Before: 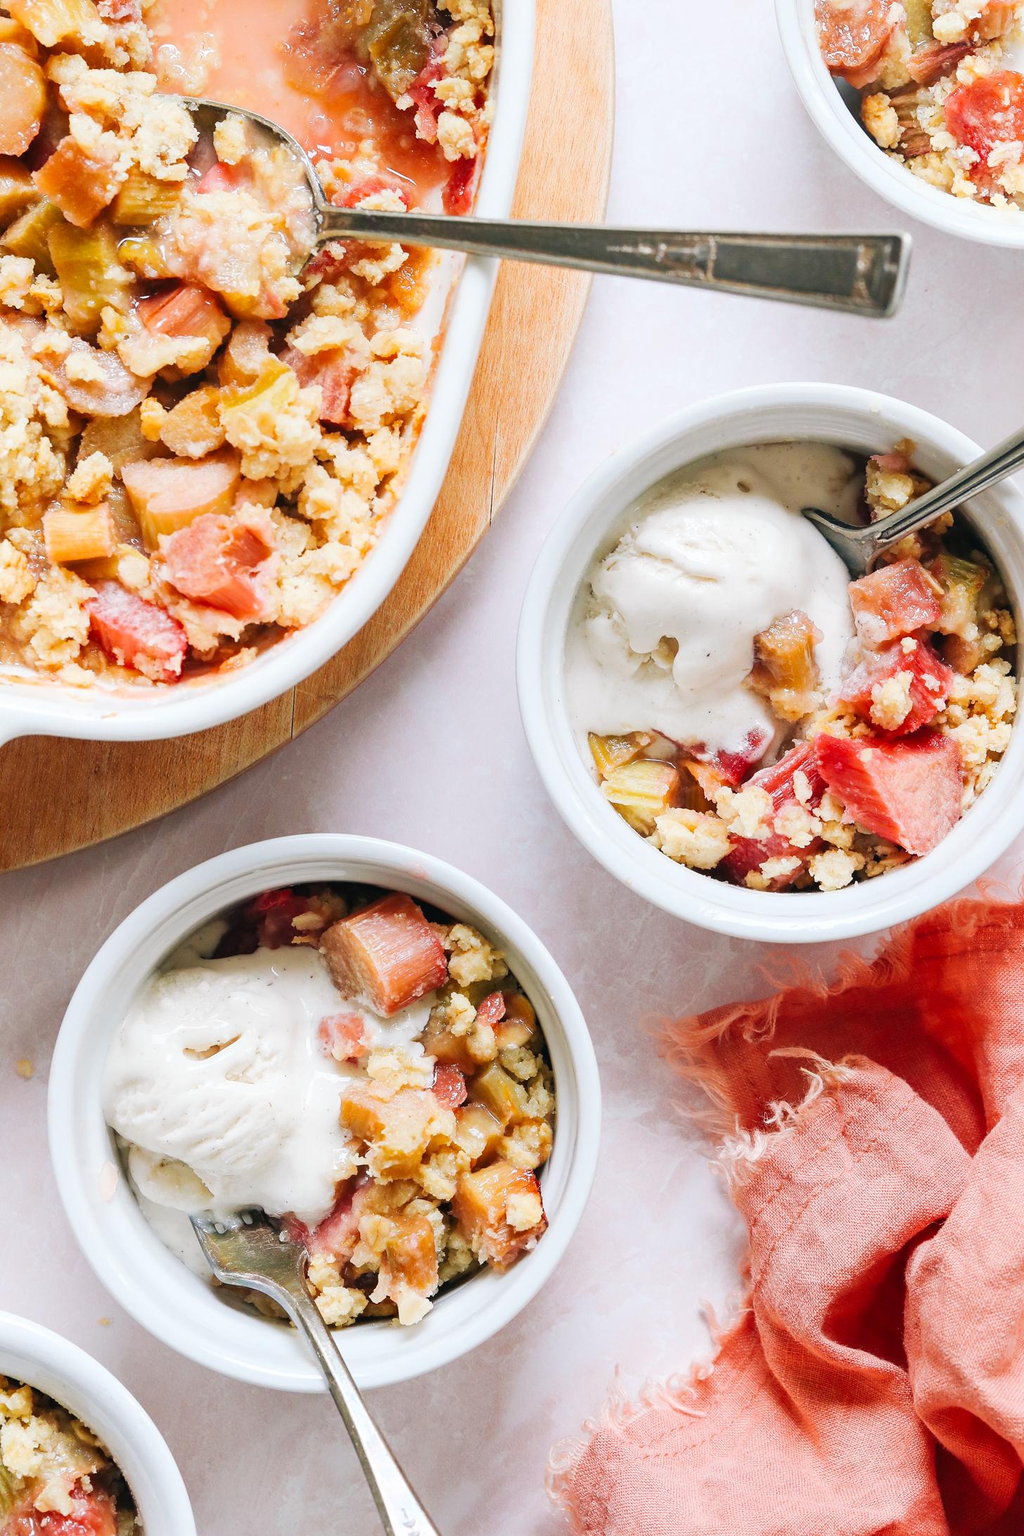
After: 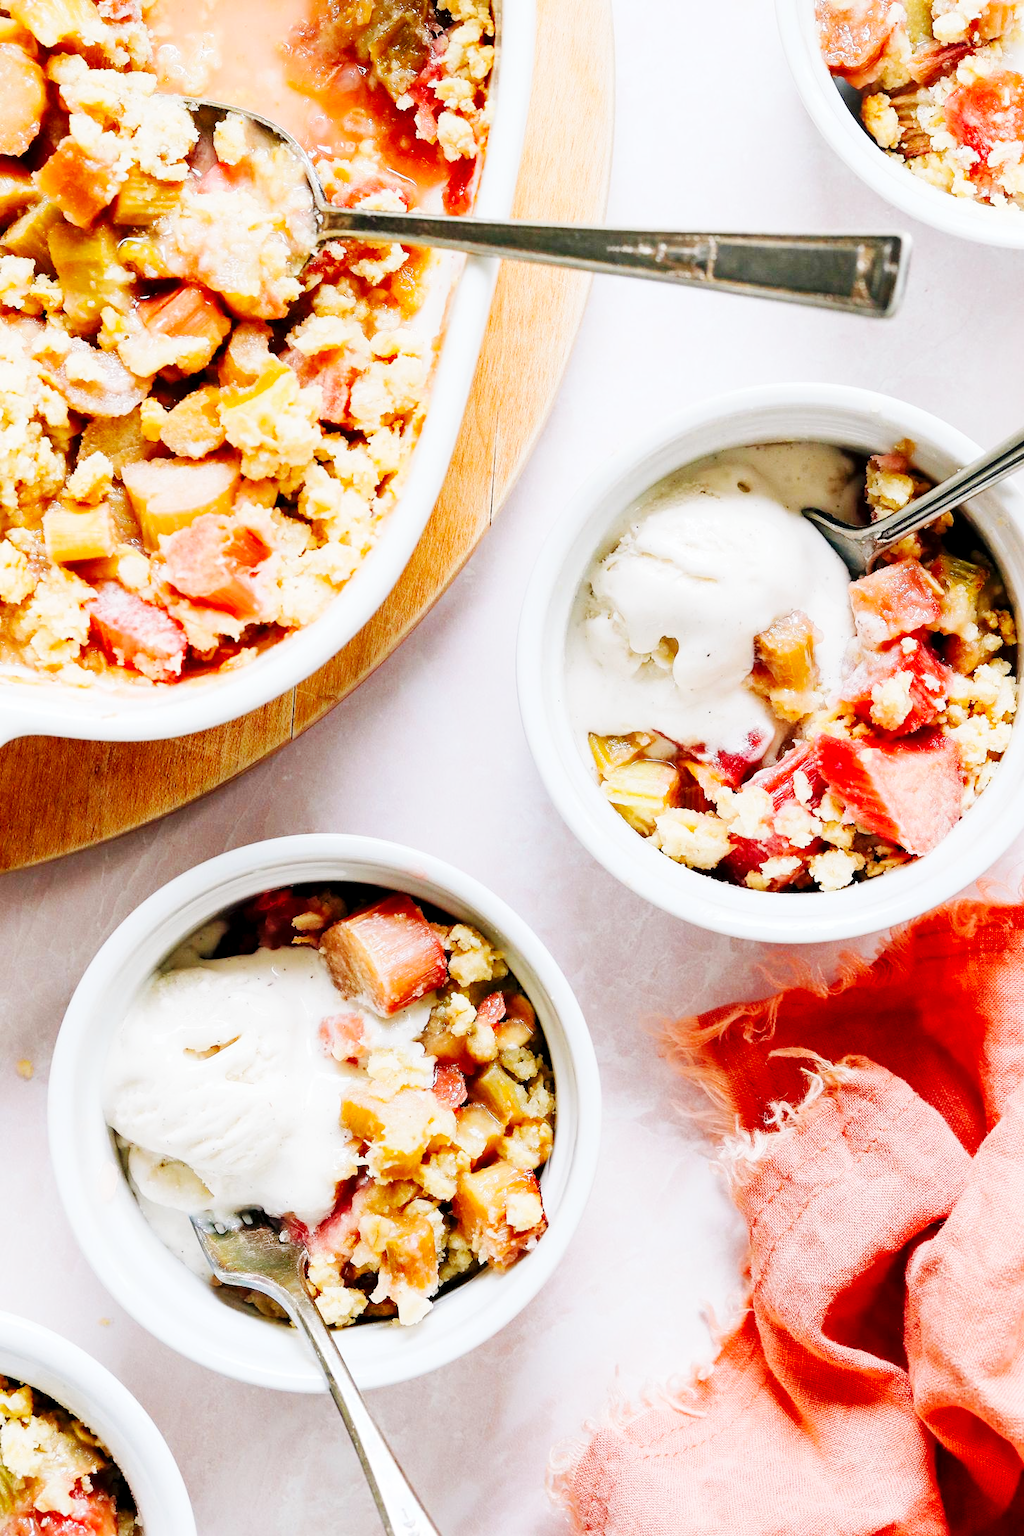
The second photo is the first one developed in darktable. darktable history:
exposure: black level correction 0.009, exposure 0.014 EV, compensate highlight preservation false
base curve: curves: ch0 [(0, 0) (0.036, 0.025) (0.121, 0.166) (0.206, 0.329) (0.605, 0.79) (1, 1)], preserve colors none
